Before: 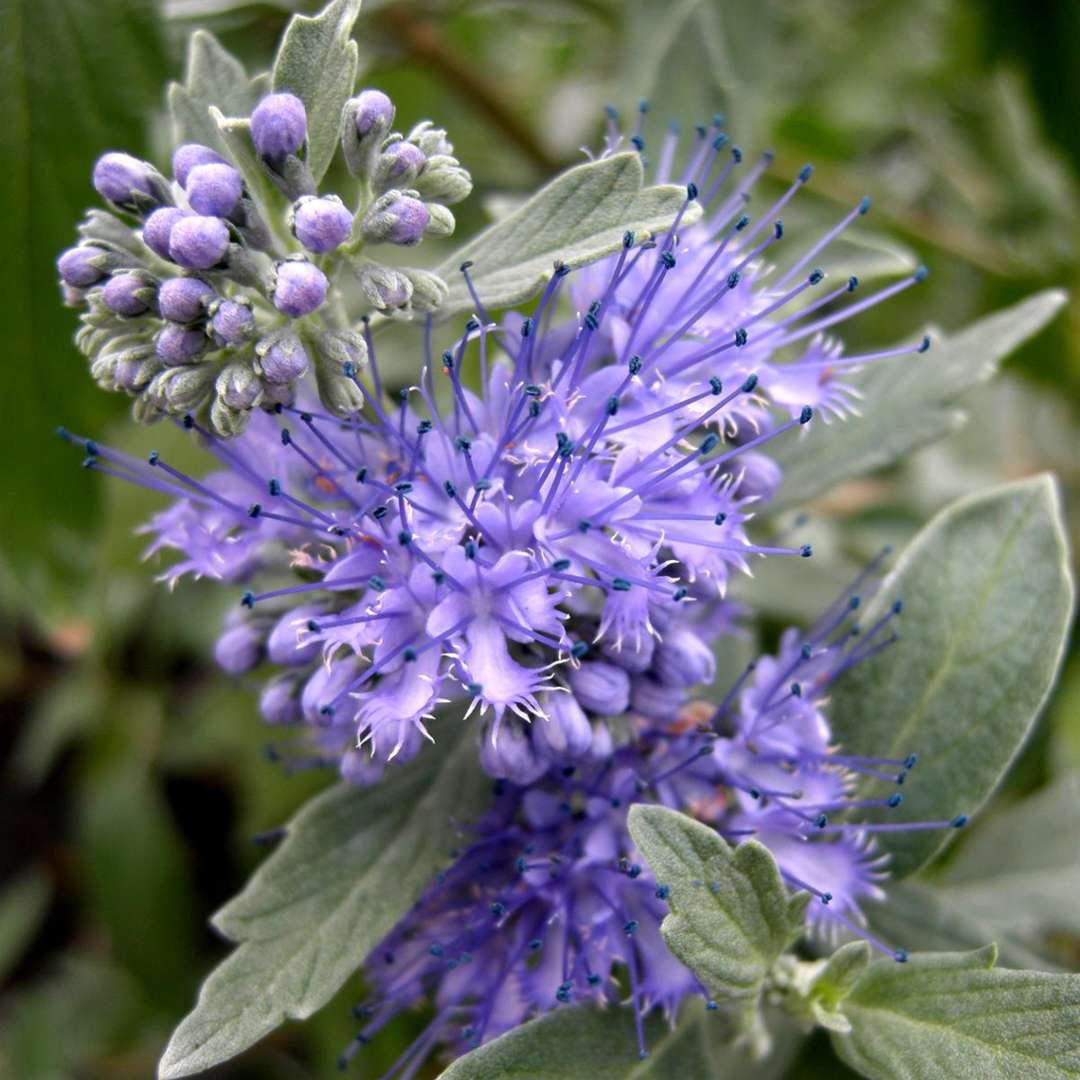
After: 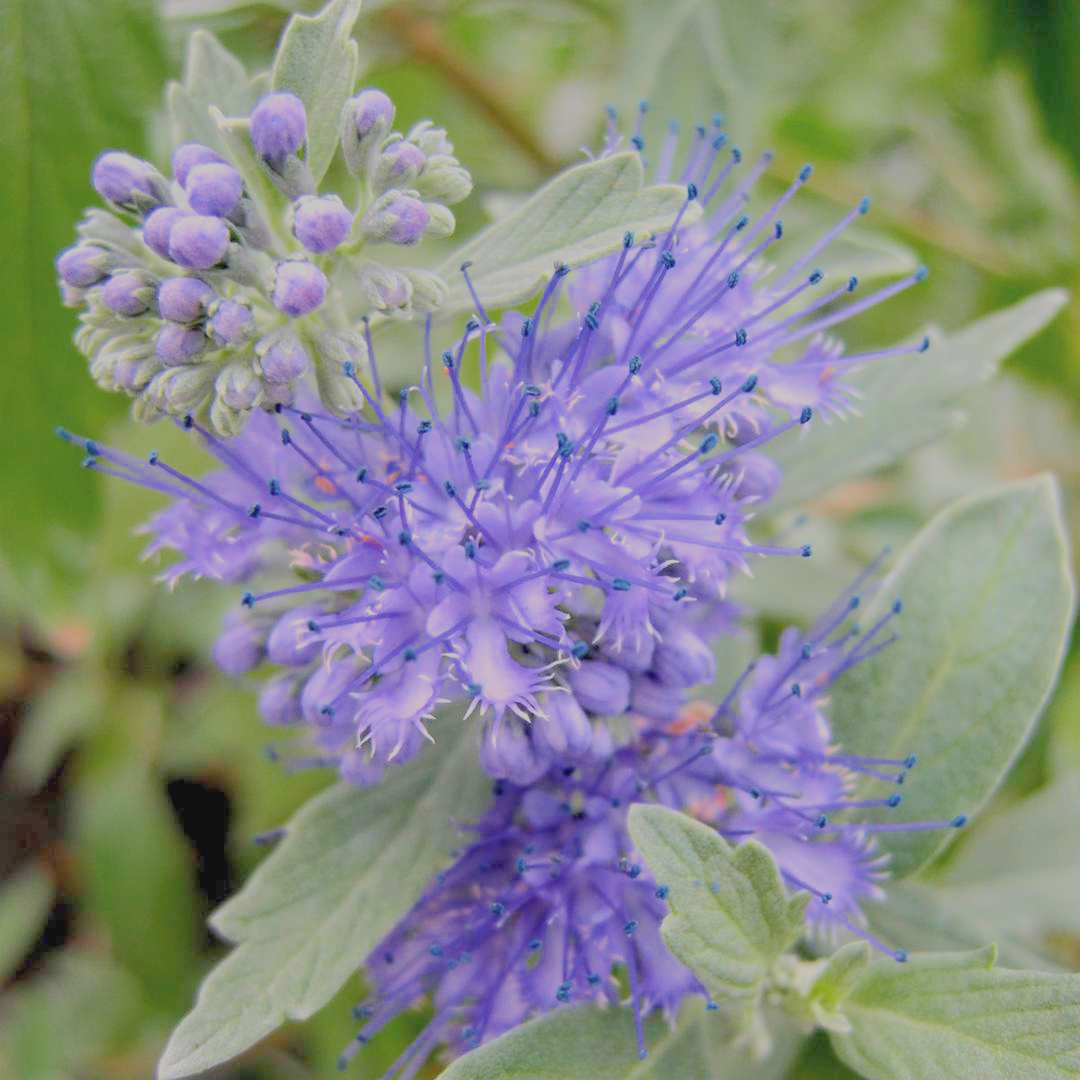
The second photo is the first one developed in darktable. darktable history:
exposure: black level correction 0, exposure 0.7 EV, compensate exposure bias true, compensate highlight preservation false
contrast brightness saturation: brightness 0.15
filmic rgb: black relative exposure -16 EV, white relative exposure 8 EV, threshold 3 EV, hardness 4.17, latitude 50%, contrast 0.5, color science v5 (2021), contrast in shadows safe, contrast in highlights safe, enable highlight reconstruction true
